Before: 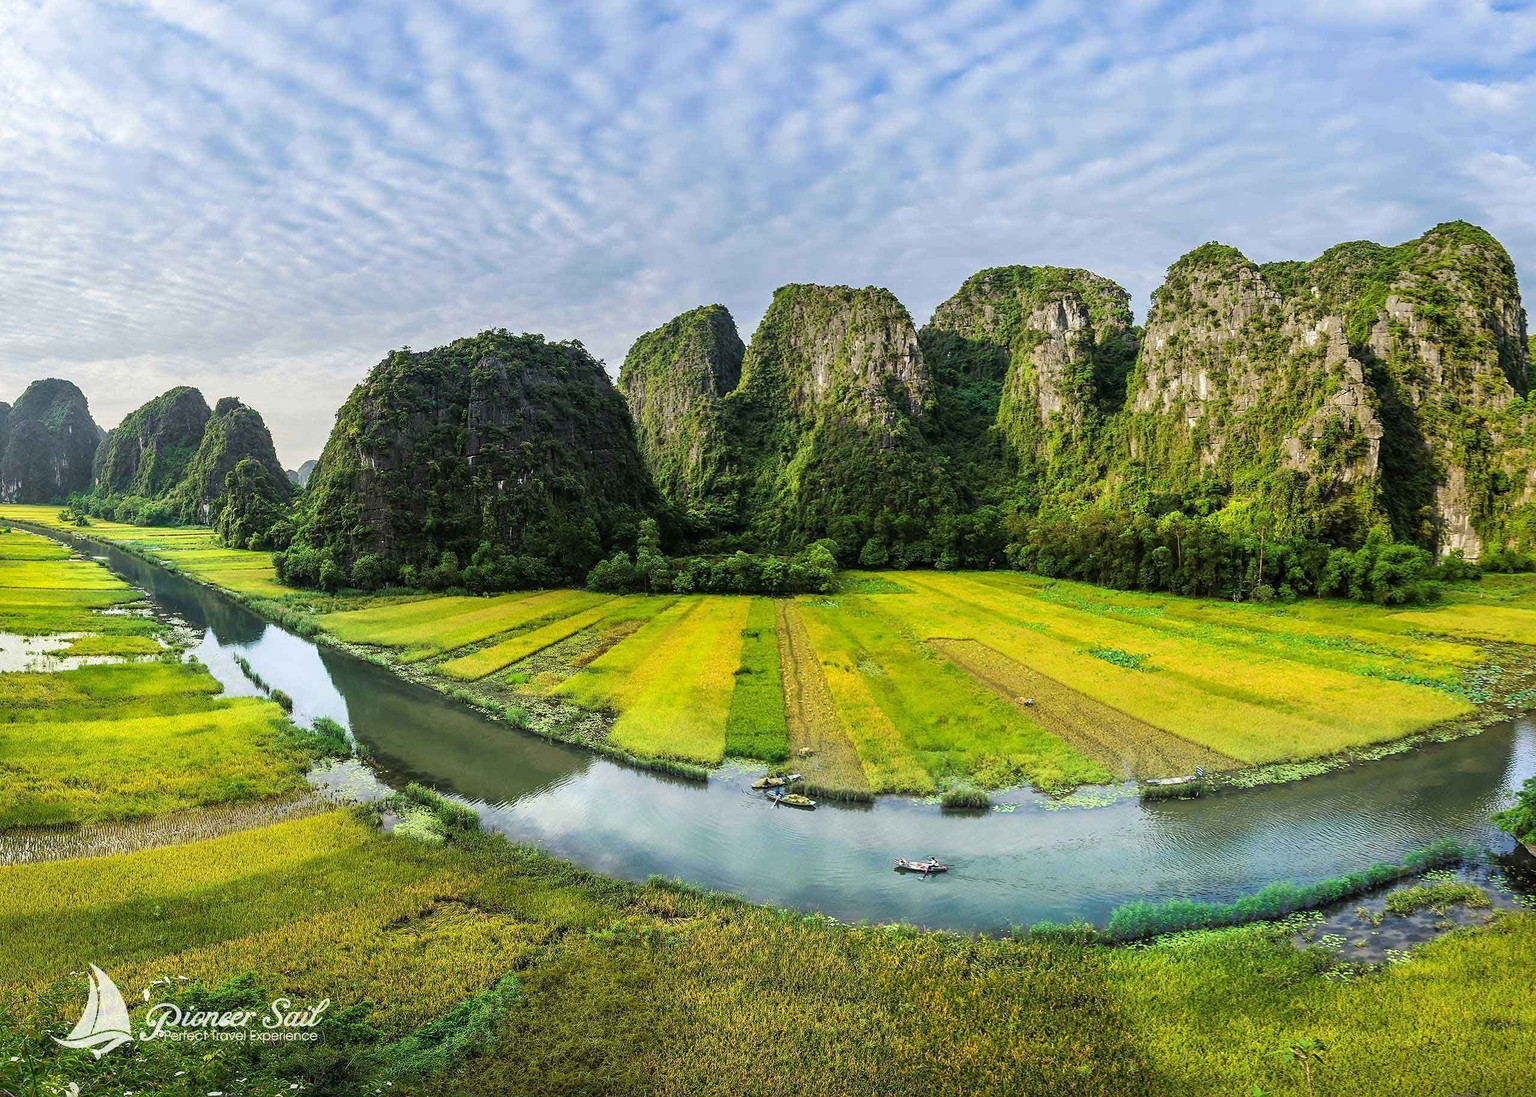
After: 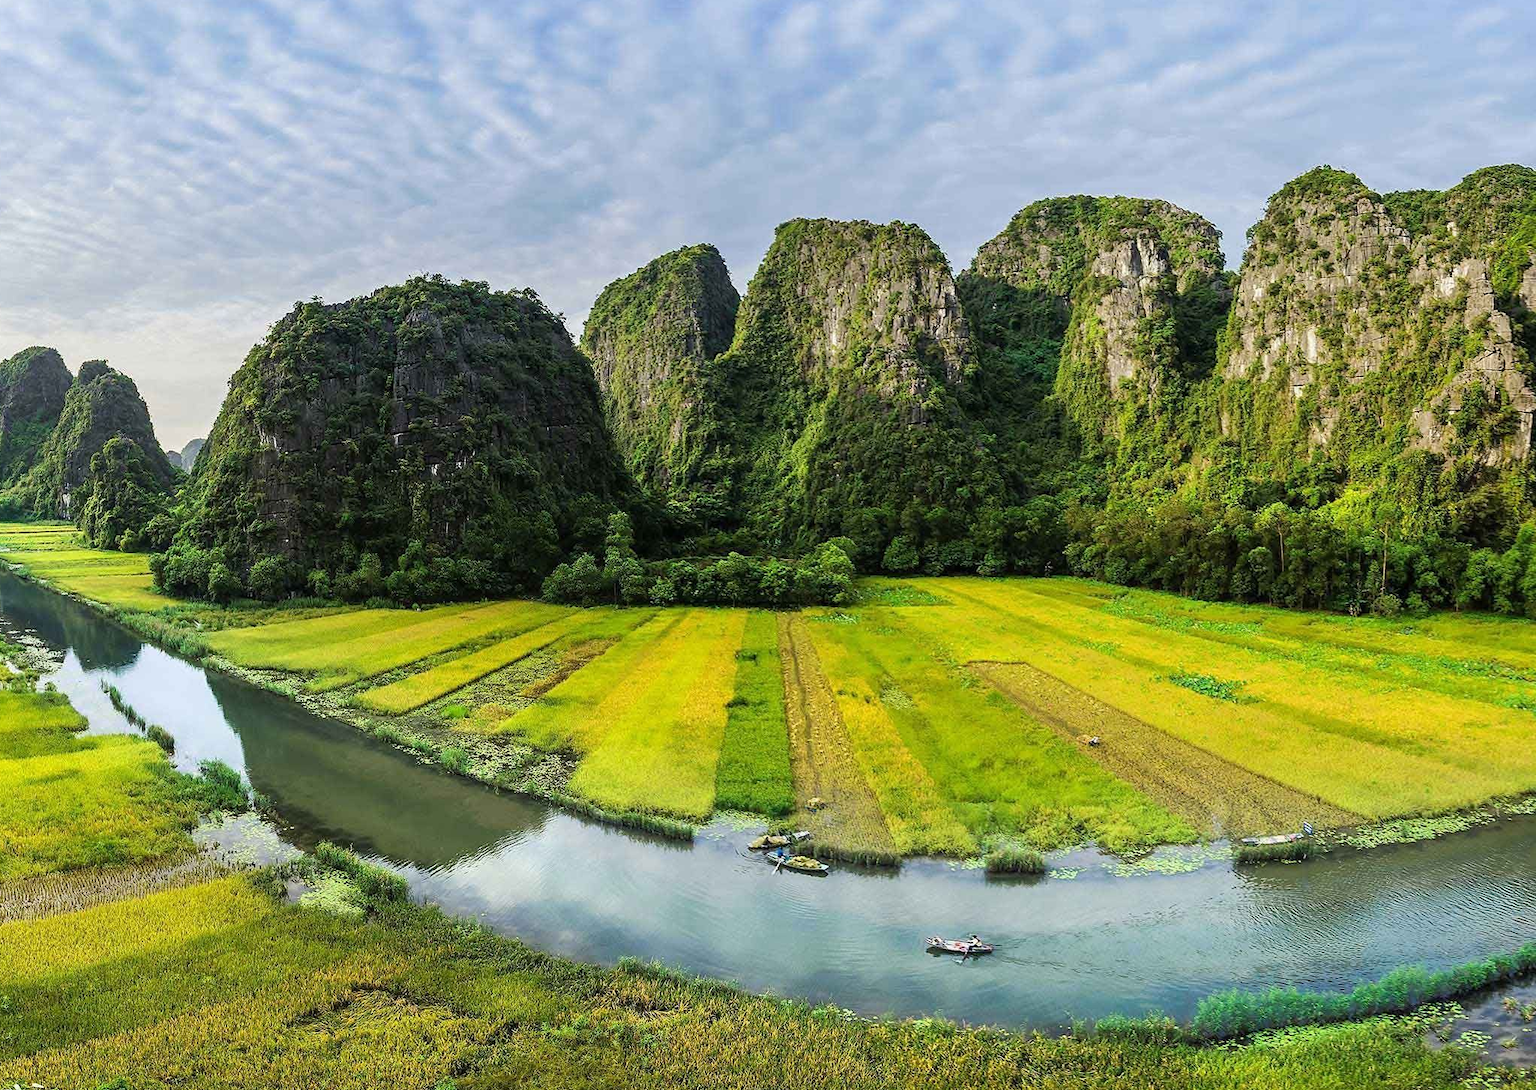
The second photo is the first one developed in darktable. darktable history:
crop and rotate: left 9.969%, top 10.046%, right 9.979%, bottom 10.387%
